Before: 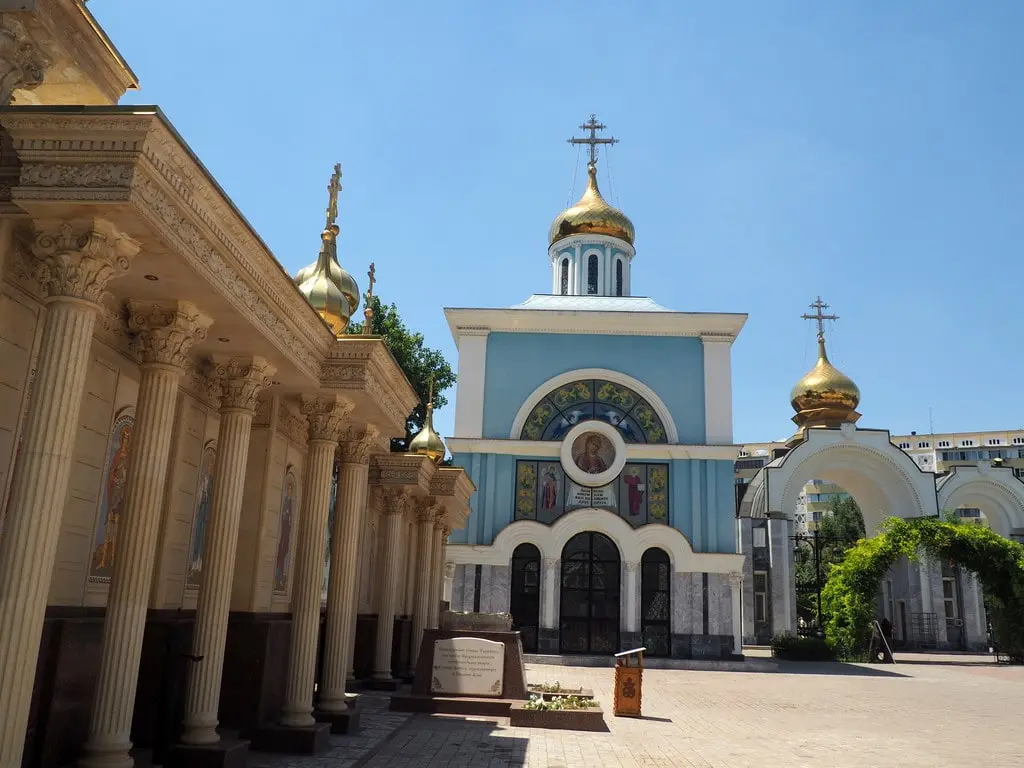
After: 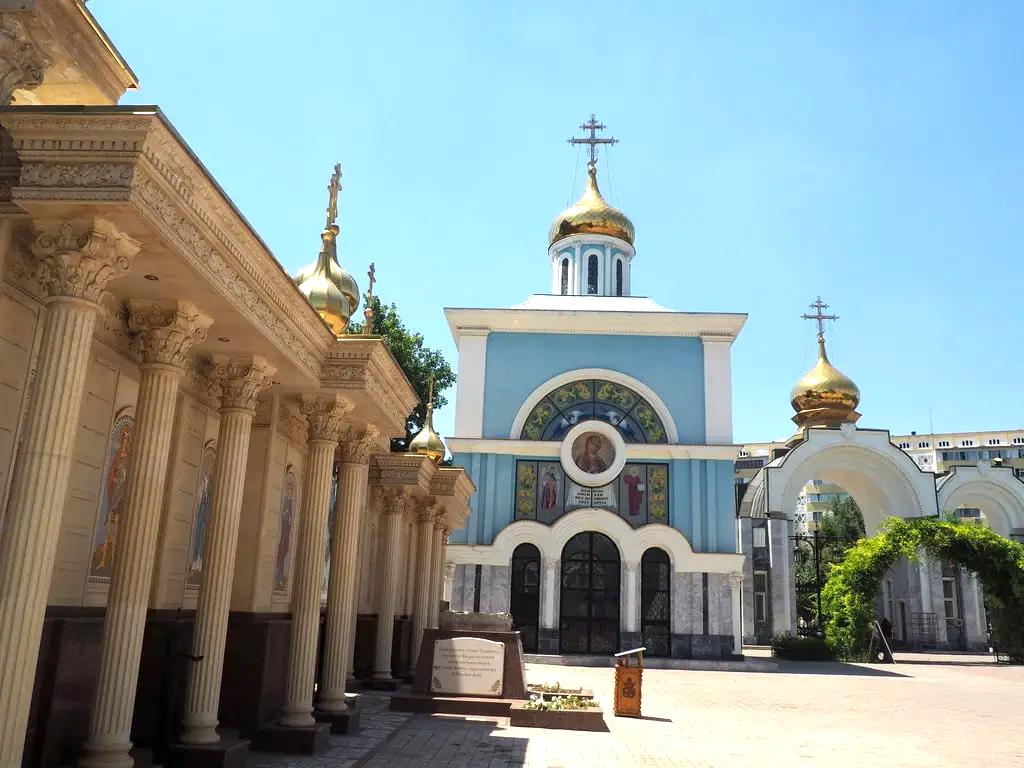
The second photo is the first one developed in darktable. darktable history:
exposure: black level correction 0, exposure 0.69 EV, compensate highlight preservation false
